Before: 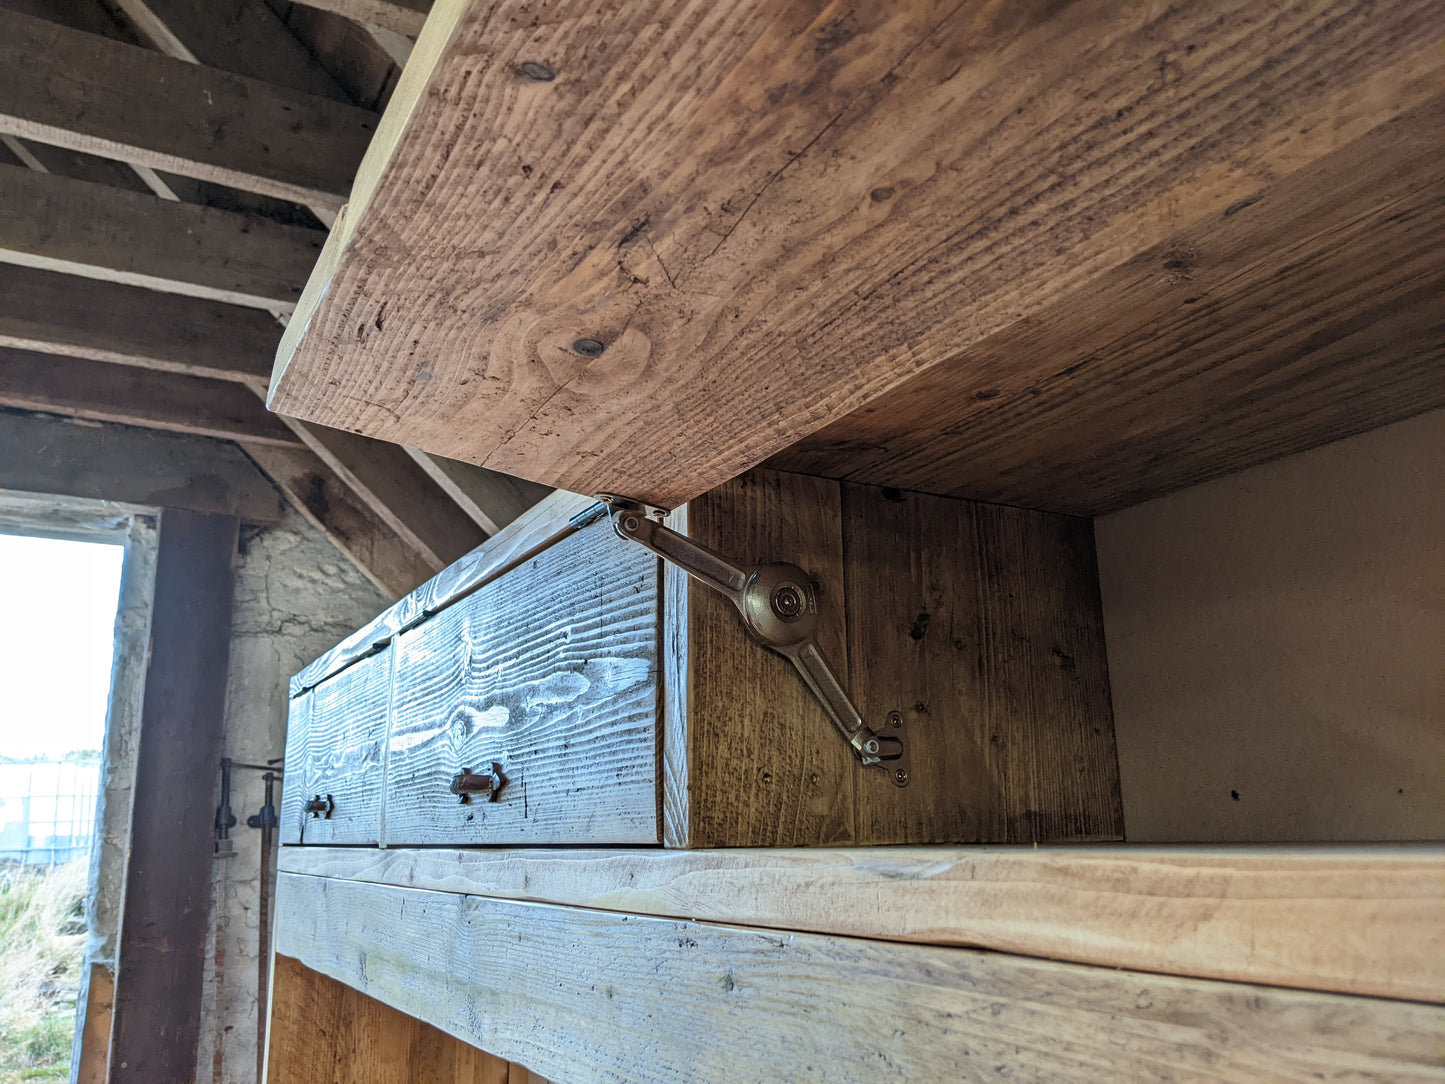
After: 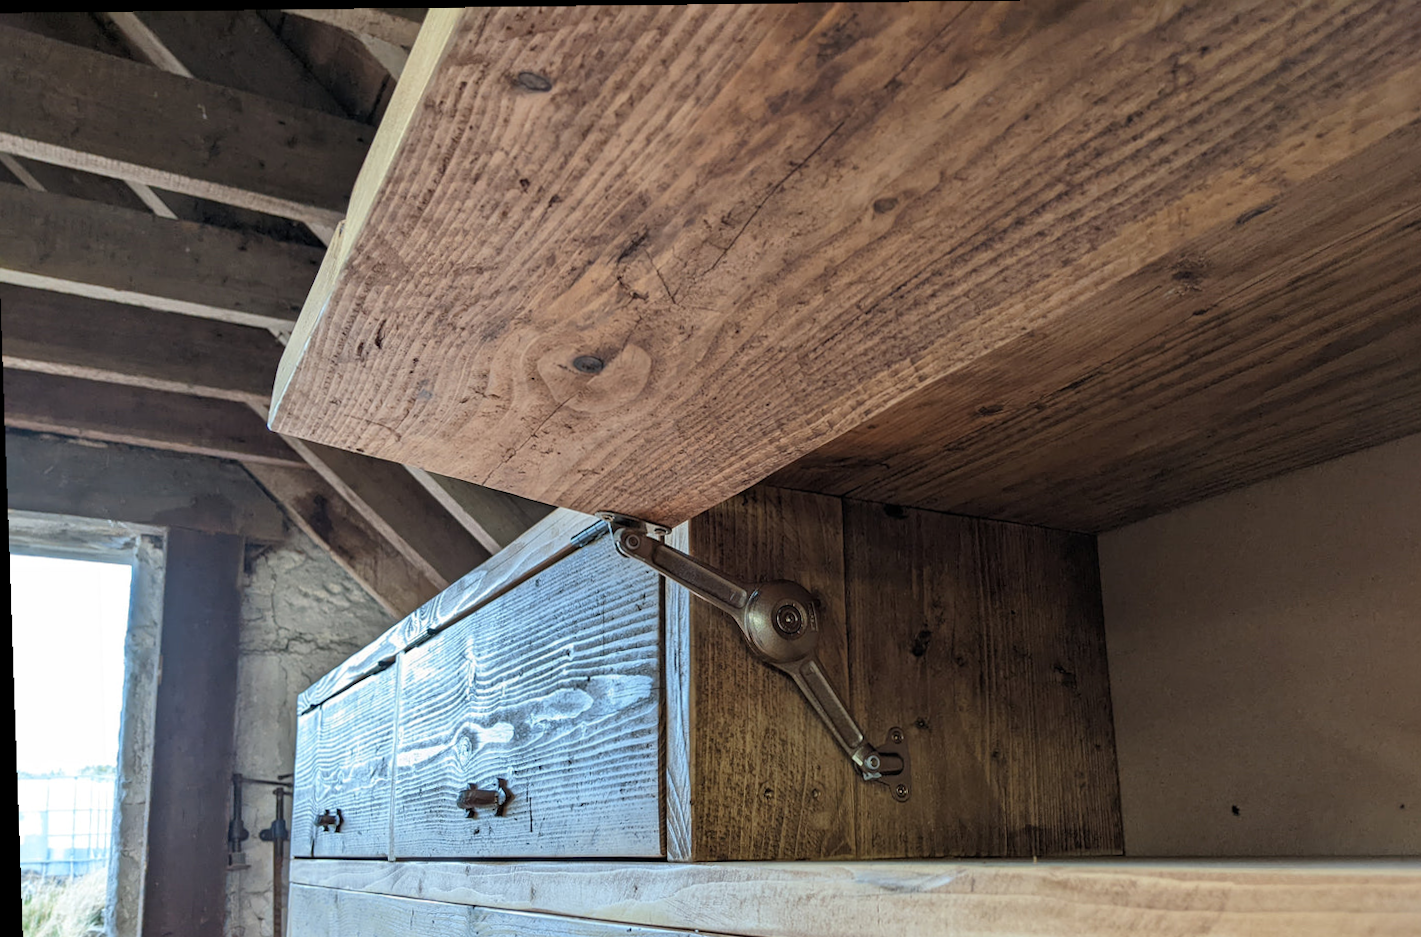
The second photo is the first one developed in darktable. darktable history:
crop and rotate: angle 0.2°, left 0.275%, right 3.127%, bottom 14.18%
rotate and perspective: lens shift (vertical) 0.048, lens shift (horizontal) -0.024, automatic cropping off
